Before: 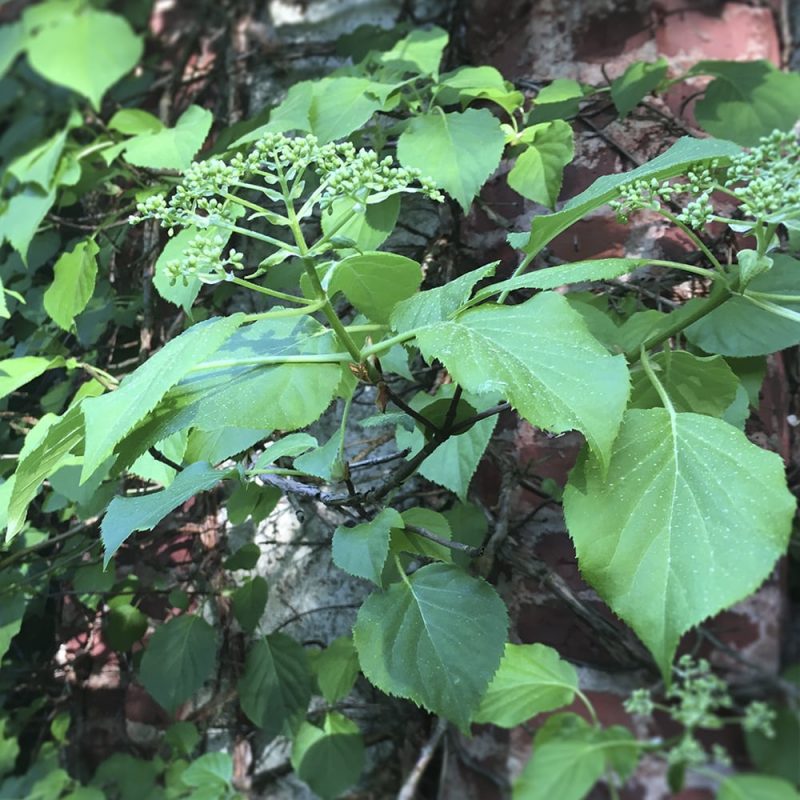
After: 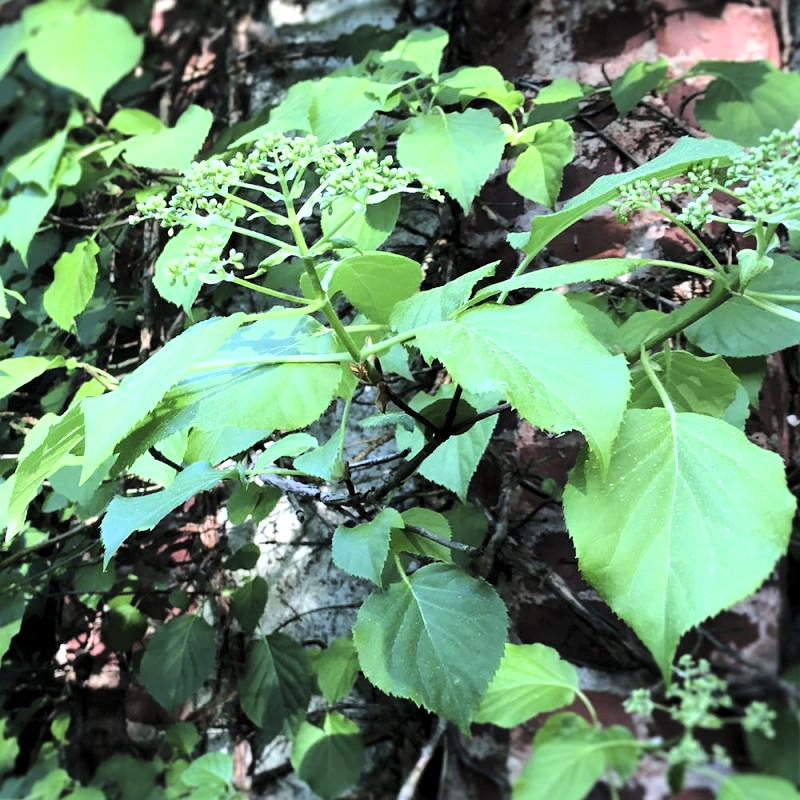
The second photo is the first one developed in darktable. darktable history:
tone curve: curves: ch0 [(0.003, 0.023) (0.071, 0.052) (0.236, 0.197) (0.466, 0.557) (0.644, 0.748) (0.803, 0.88) (0.994, 0.968)]; ch1 [(0, 0) (0.262, 0.227) (0.417, 0.386) (0.469, 0.467) (0.502, 0.498) (0.528, 0.53) (0.573, 0.57) (0.605, 0.621) (0.644, 0.671) (0.686, 0.728) (0.994, 0.987)]; ch2 [(0, 0) (0.262, 0.188) (0.385, 0.353) (0.427, 0.424) (0.495, 0.493) (0.515, 0.534) (0.547, 0.556) (0.589, 0.613) (0.644, 0.748) (1, 1)], color space Lab, linked channels, preserve colors none
levels: levels [0.062, 0.494, 0.925]
